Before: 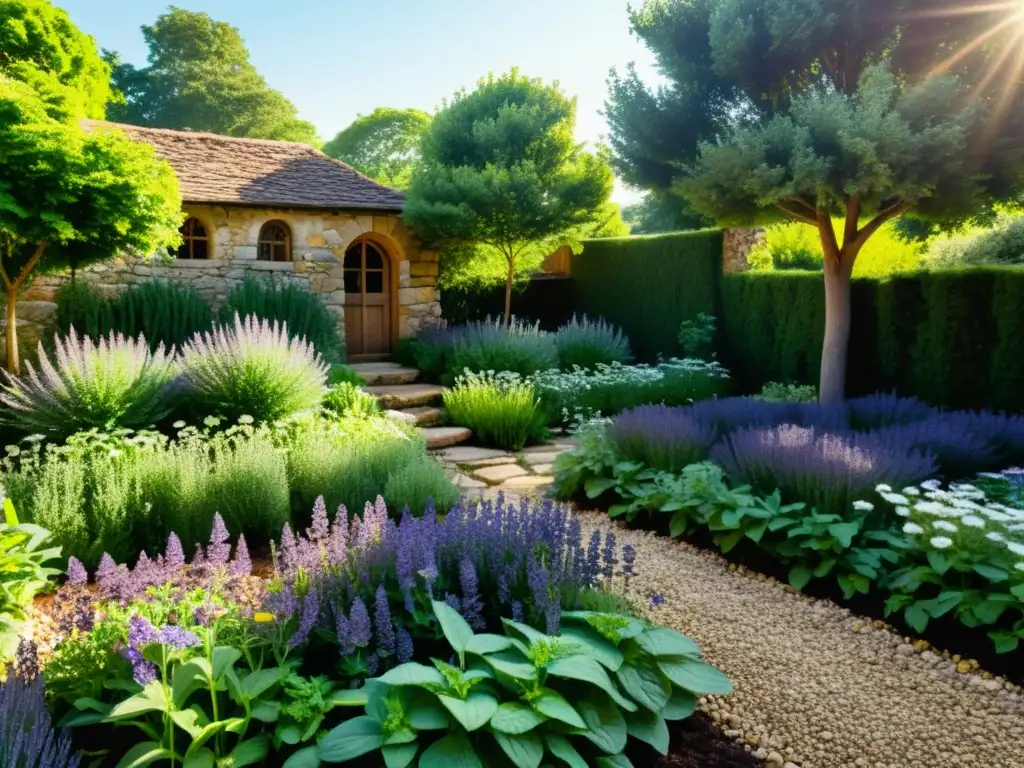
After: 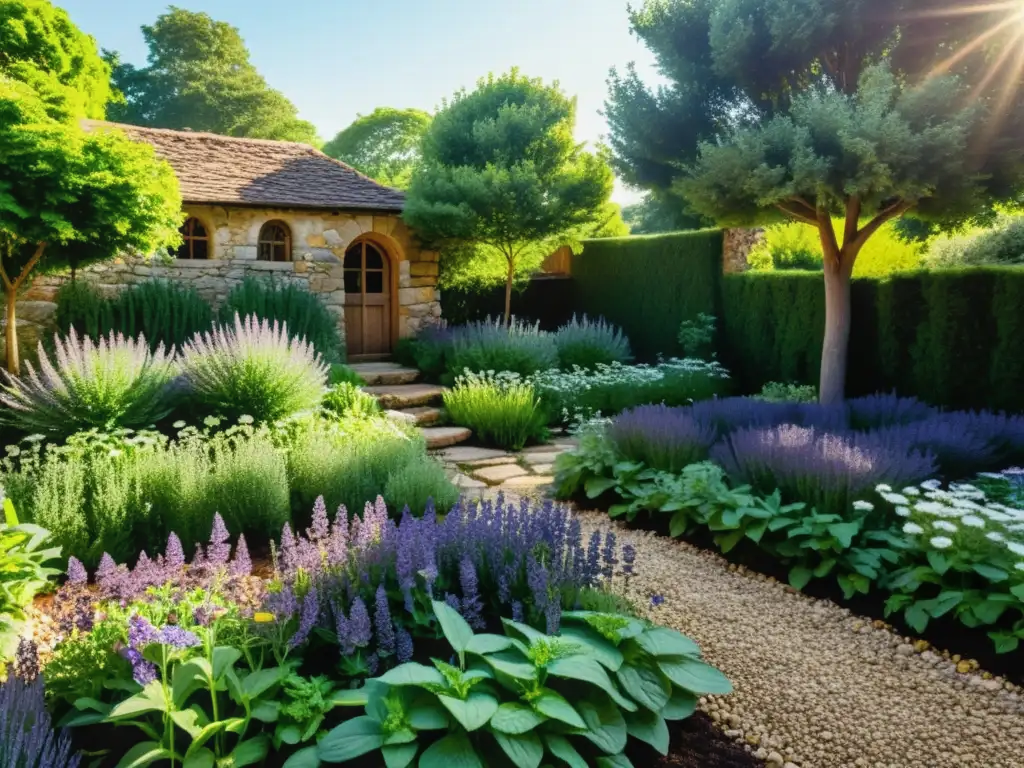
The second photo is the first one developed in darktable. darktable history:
contrast brightness saturation: contrast 0.012, saturation -0.051
local contrast: detail 110%
